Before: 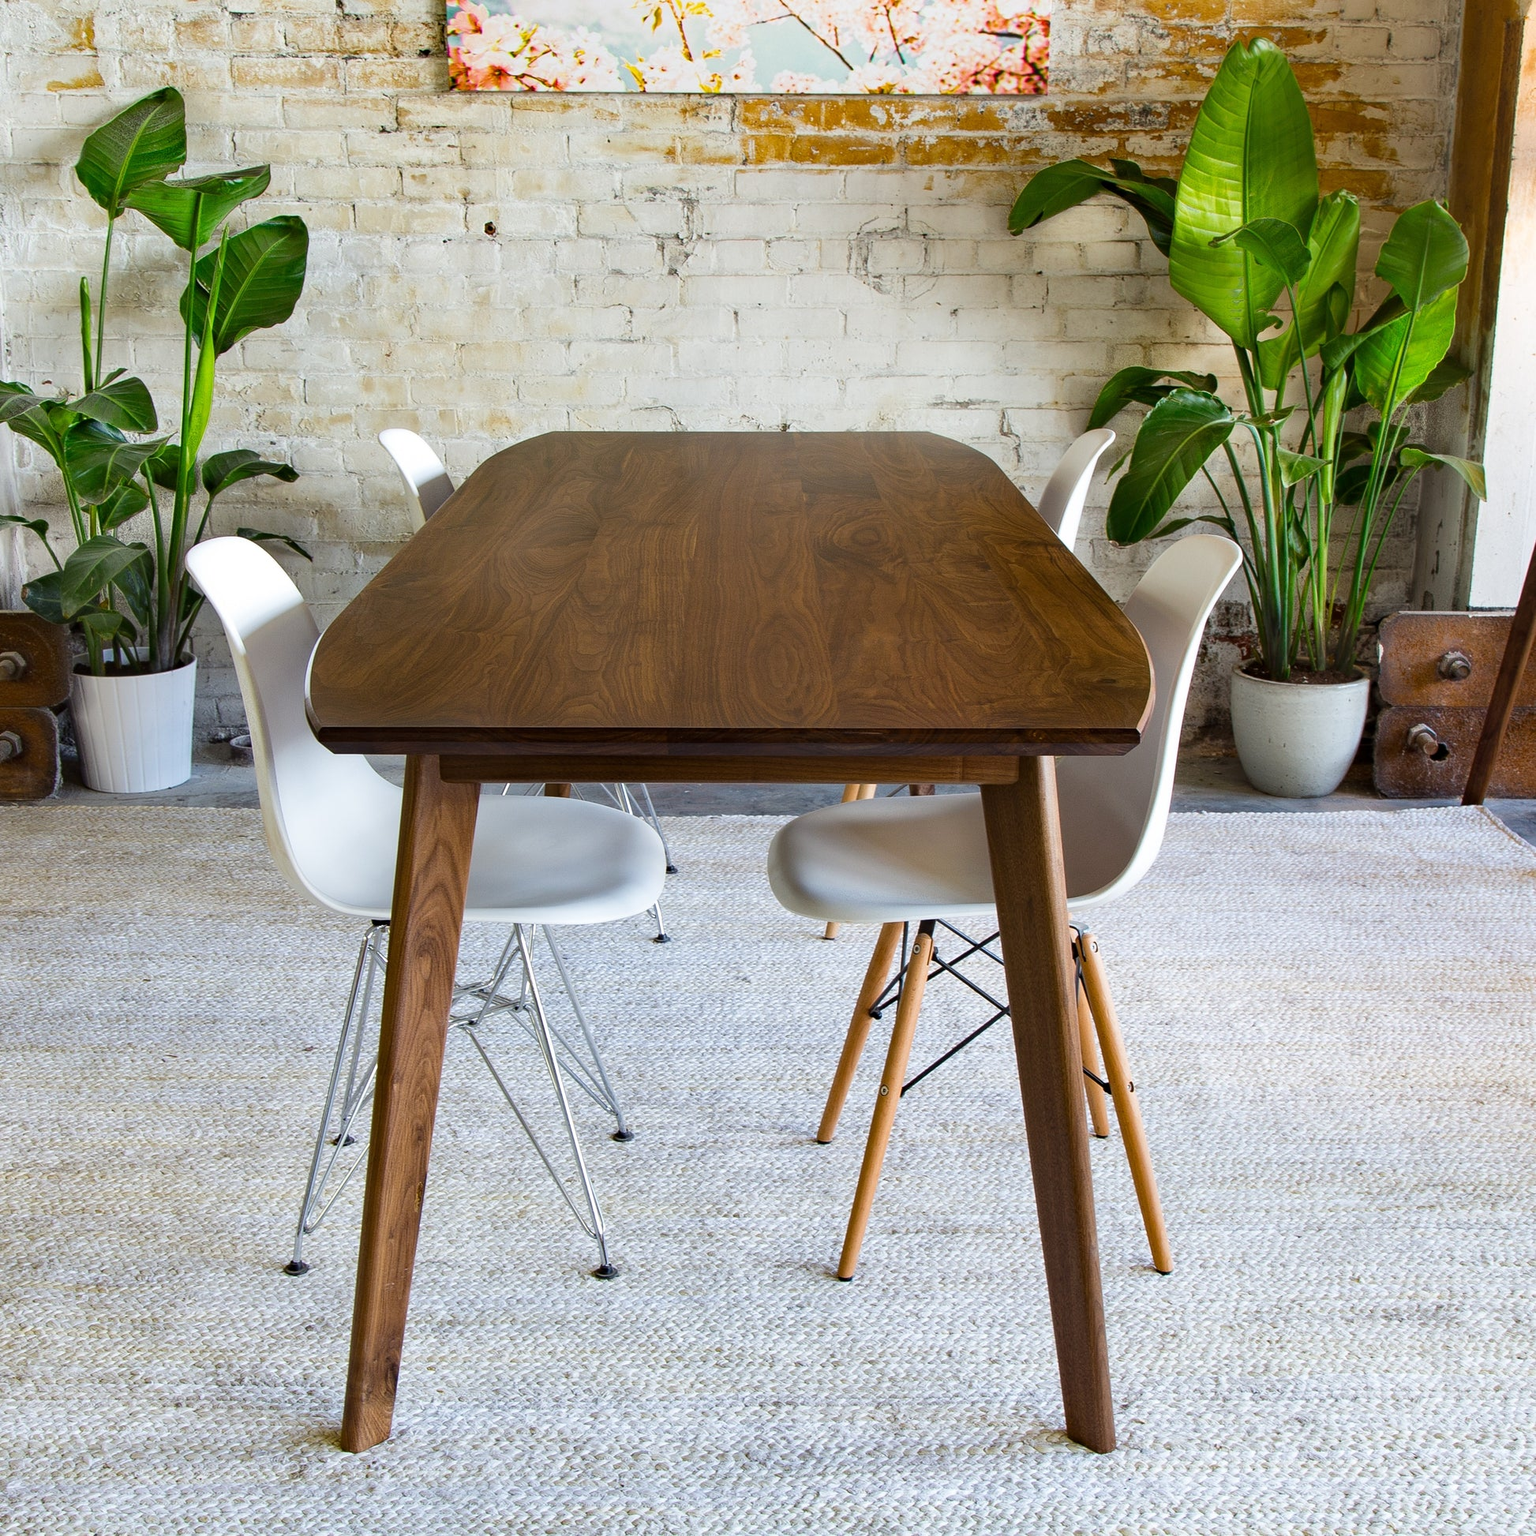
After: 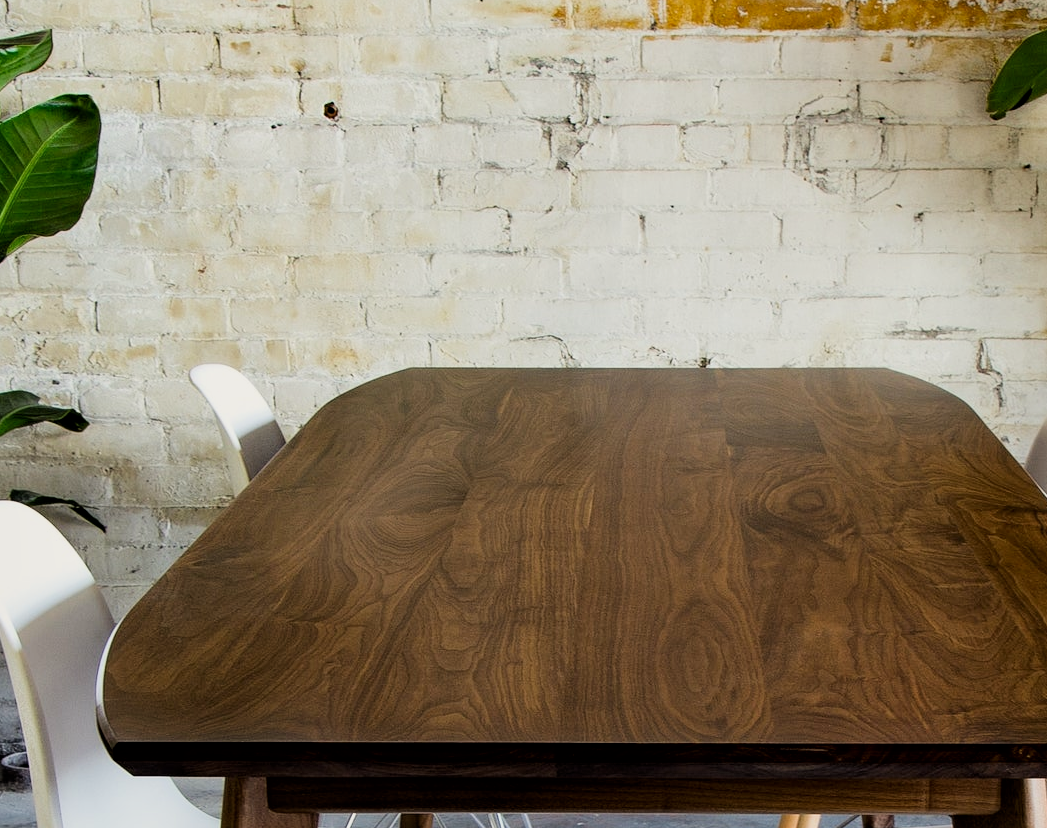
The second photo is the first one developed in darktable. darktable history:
crop: left 14.952%, top 9.228%, right 31.238%, bottom 48.212%
filmic rgb: black relative exposure -7.78 EV, white relative exposure 4.35 EV, hardness 3.75, latitude 49.75%, contrast 1.101
local contrast: mode bilateral grid, contrast 20, coarseness 51, detail 119%, midtone range 0.2
exposure: compensate exposure bias true, compensate highlight preservation false
color correction: highlights b* 3.03
contrast brightness saturation: contrast 0.102, brightness 0.017, saturation 0.016
